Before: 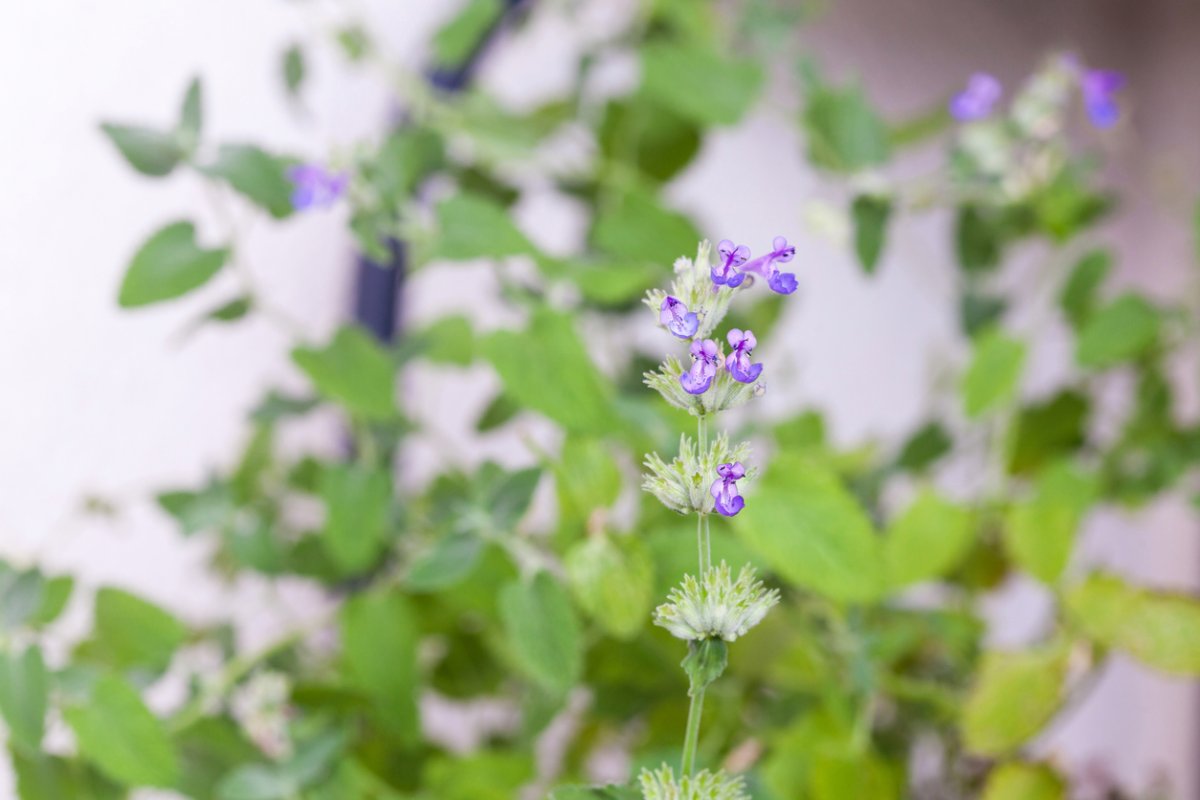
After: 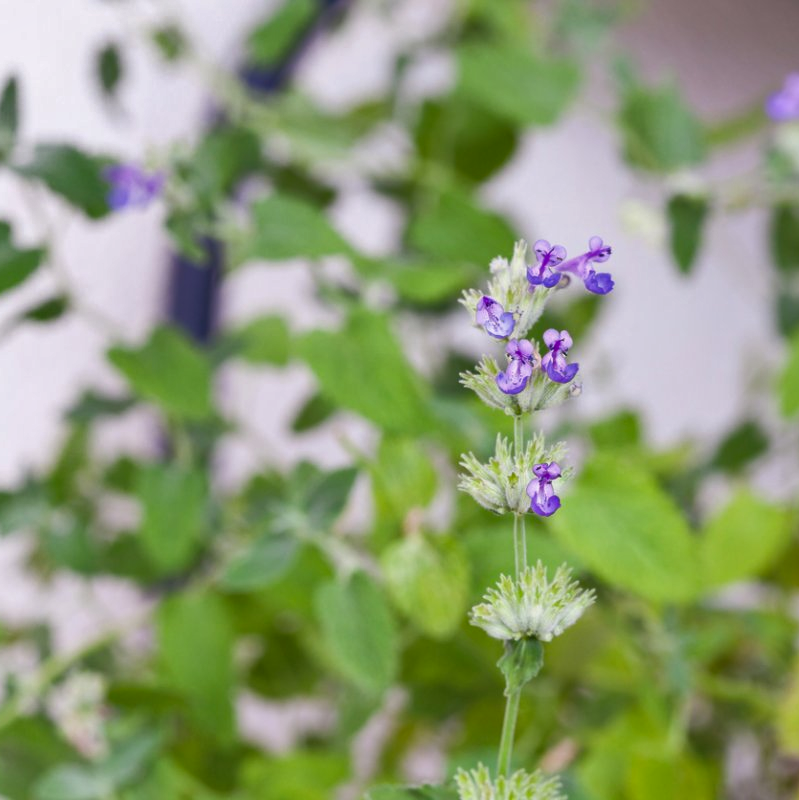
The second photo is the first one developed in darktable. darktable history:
crop and rotate: left 15.343%, right 18.031%
shadows and highlights: shadows 60.69, highlights -60.33, soften with gaussian
